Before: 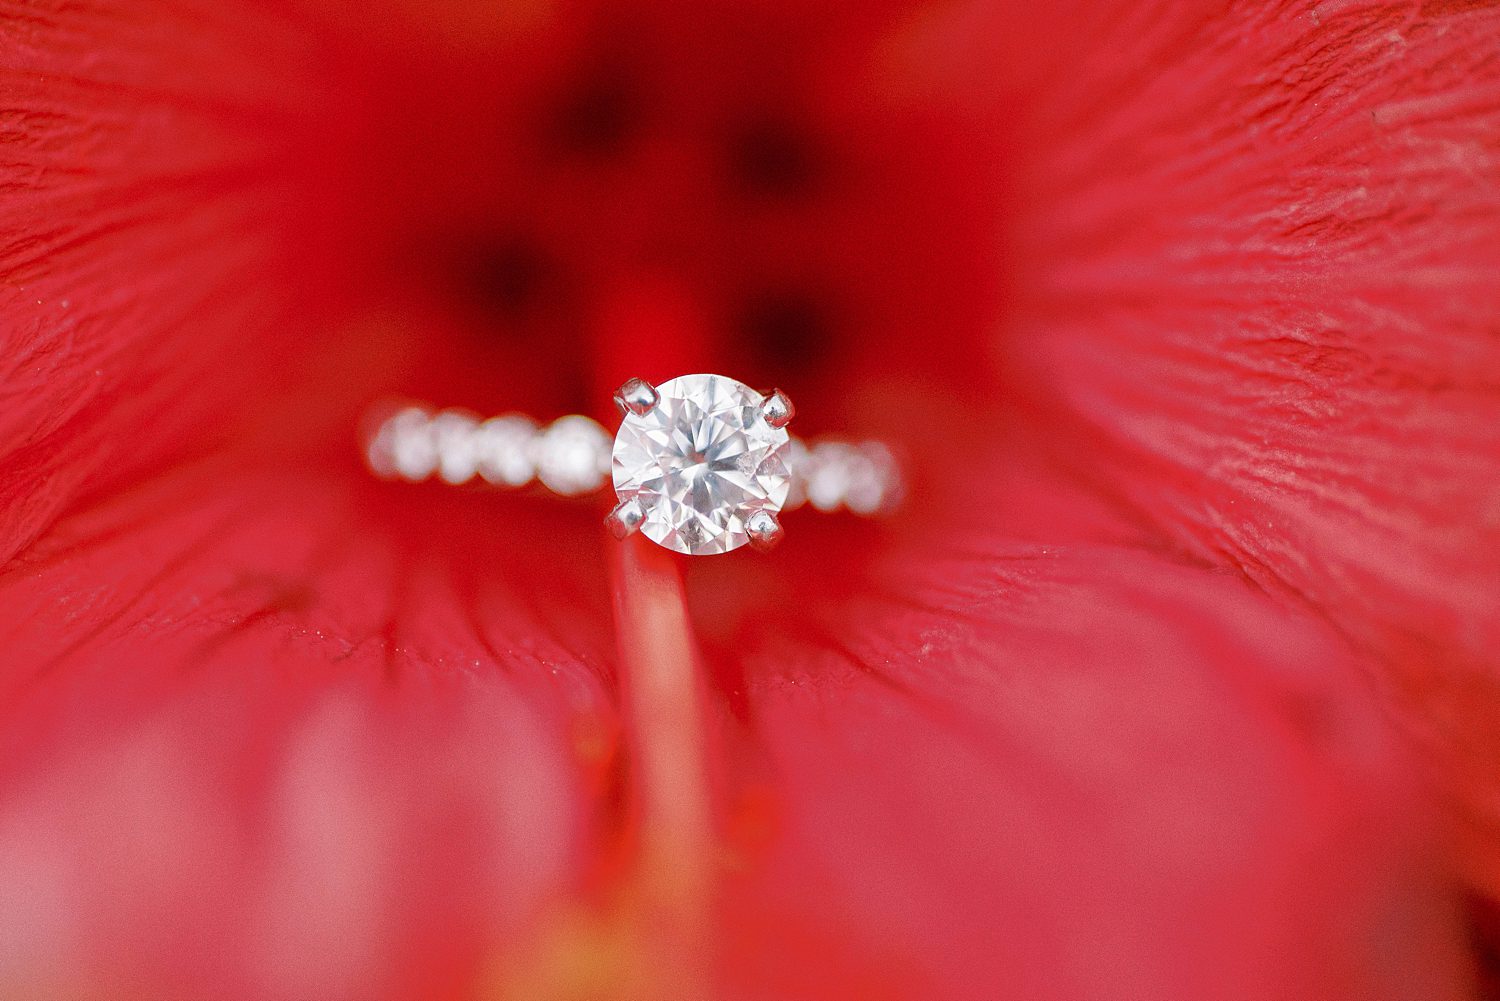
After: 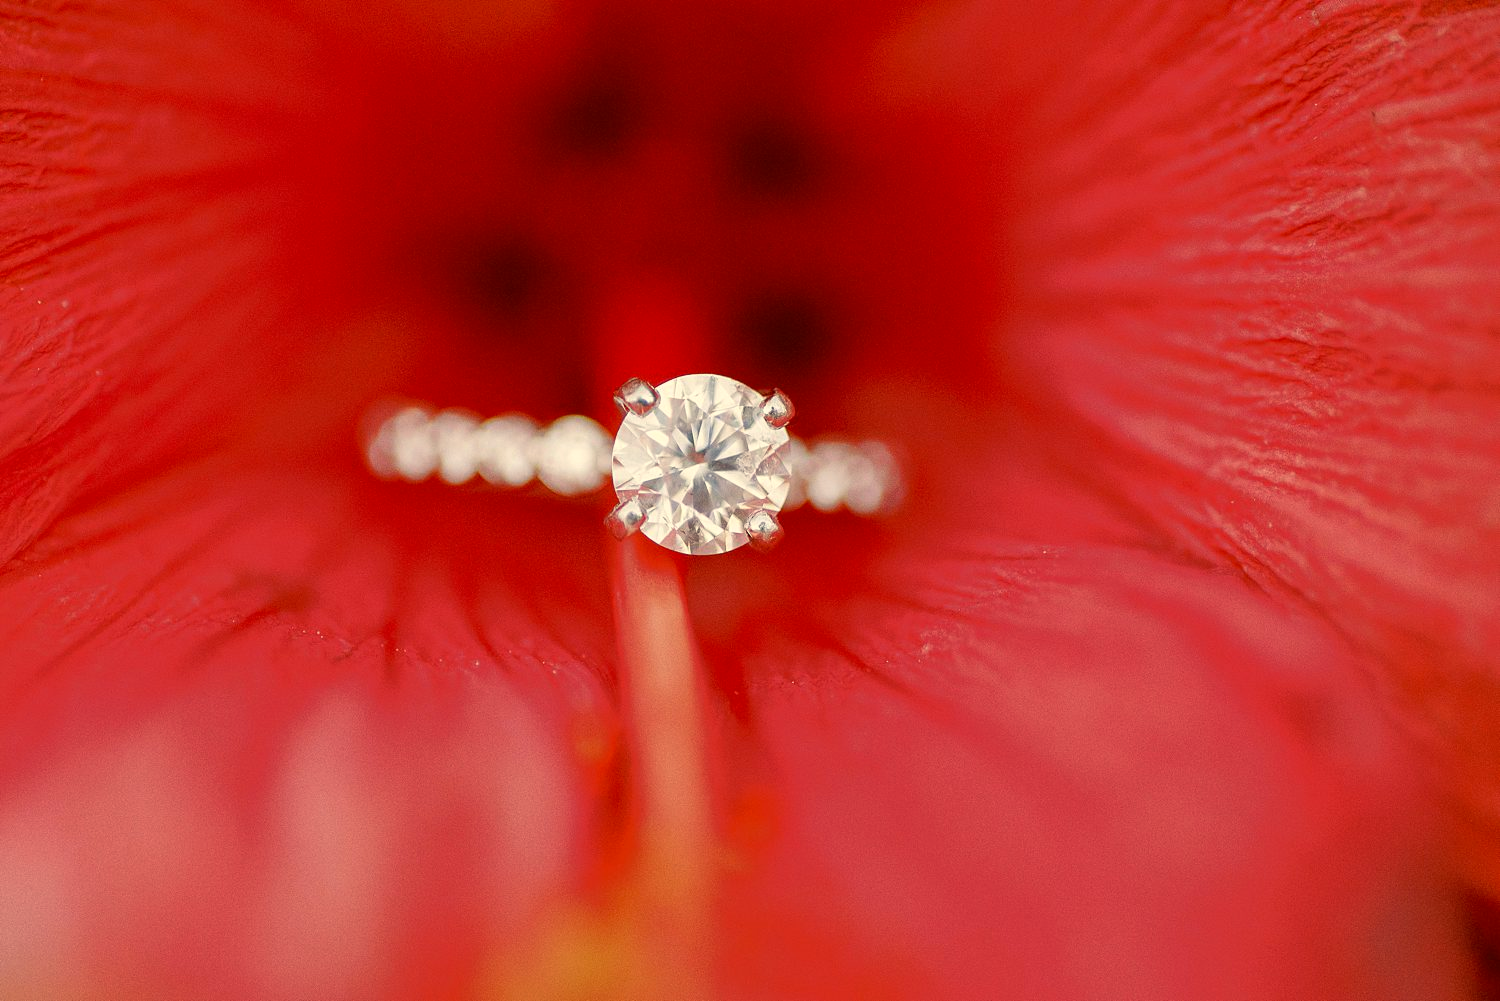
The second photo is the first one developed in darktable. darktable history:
color correction: highlights a* 1.4, highlights b* 17.94
